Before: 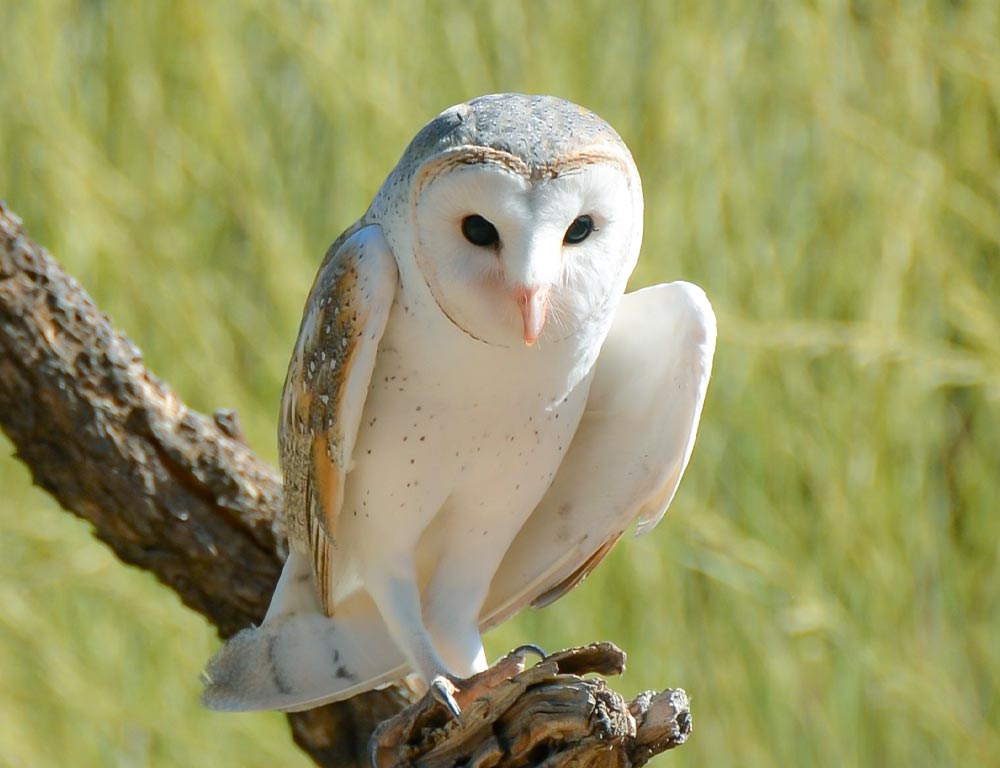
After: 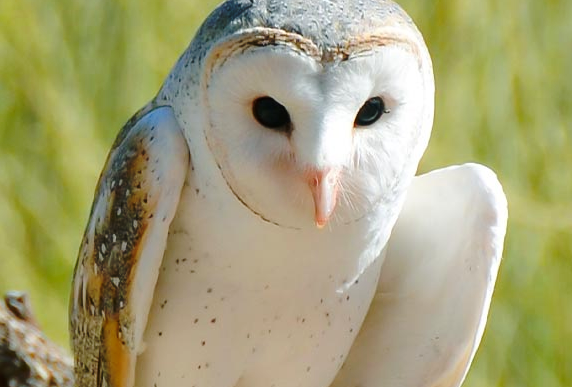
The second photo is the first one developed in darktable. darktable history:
crop: left 20.932%, top 15.471%, right 21.848%, bottom 34.081%
base curve: curves: ch0 [(0, 0) (0.073, 0.04) (0.157, 0.139) (0.492, 0.492) (0.758, 0.758) (1, 1)], preserve colors none
